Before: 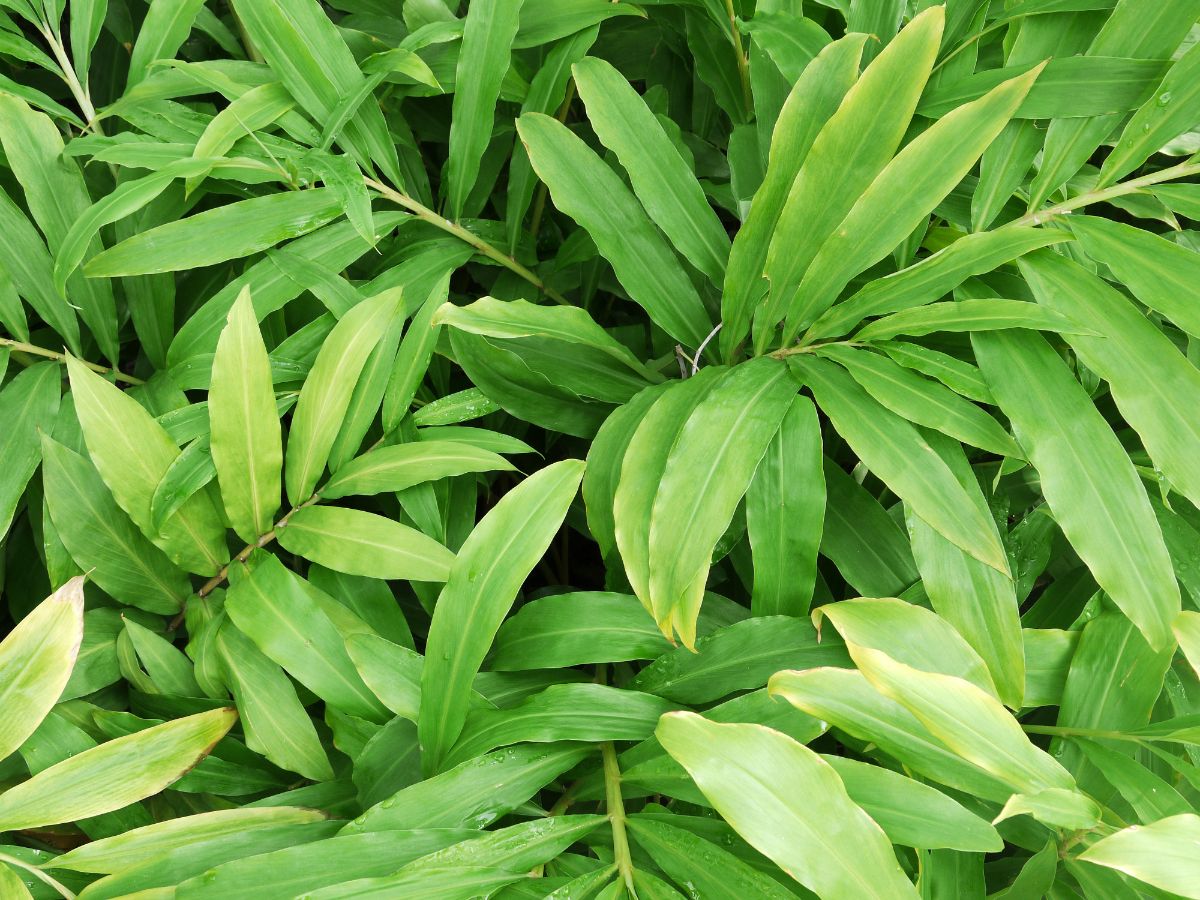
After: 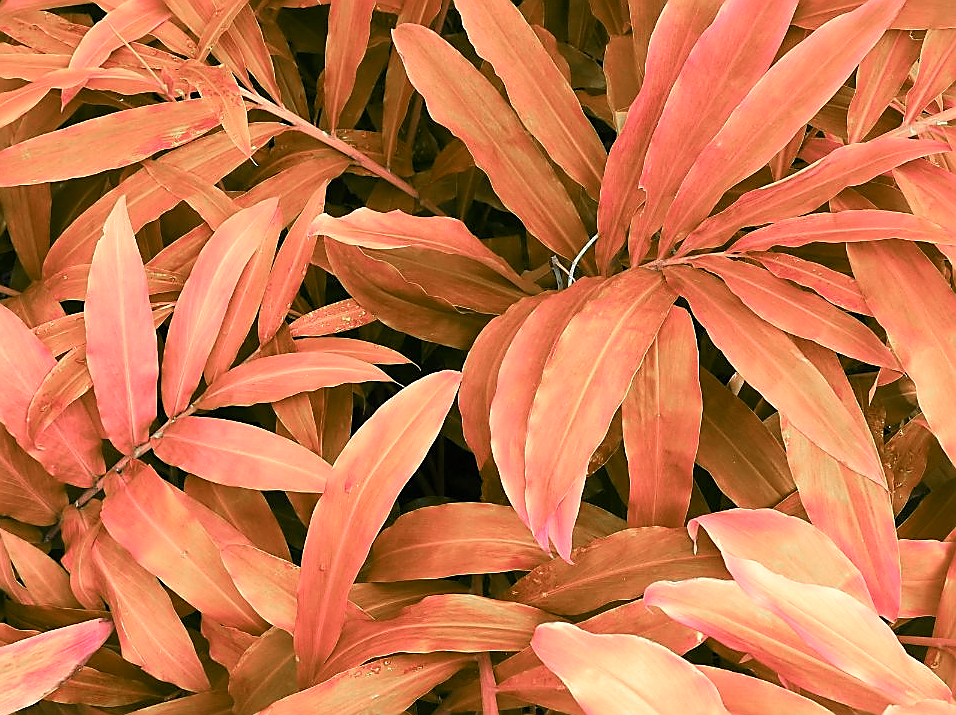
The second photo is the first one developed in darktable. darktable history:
crop and rotate: left 10.336%, top 9.982%, right 9.95%, bottom 10.51%
sharpen: radius 1.348, amount 1.249, threshold 0.85
color zones: curves: ch2 [(0, 0.488) (0.143, 0.417) (0.286, 0.212) (0.429, 0.179) (0.571, 0.154) (0.714, 0.415) (0.857, 0.495) (1, 0.488)]
